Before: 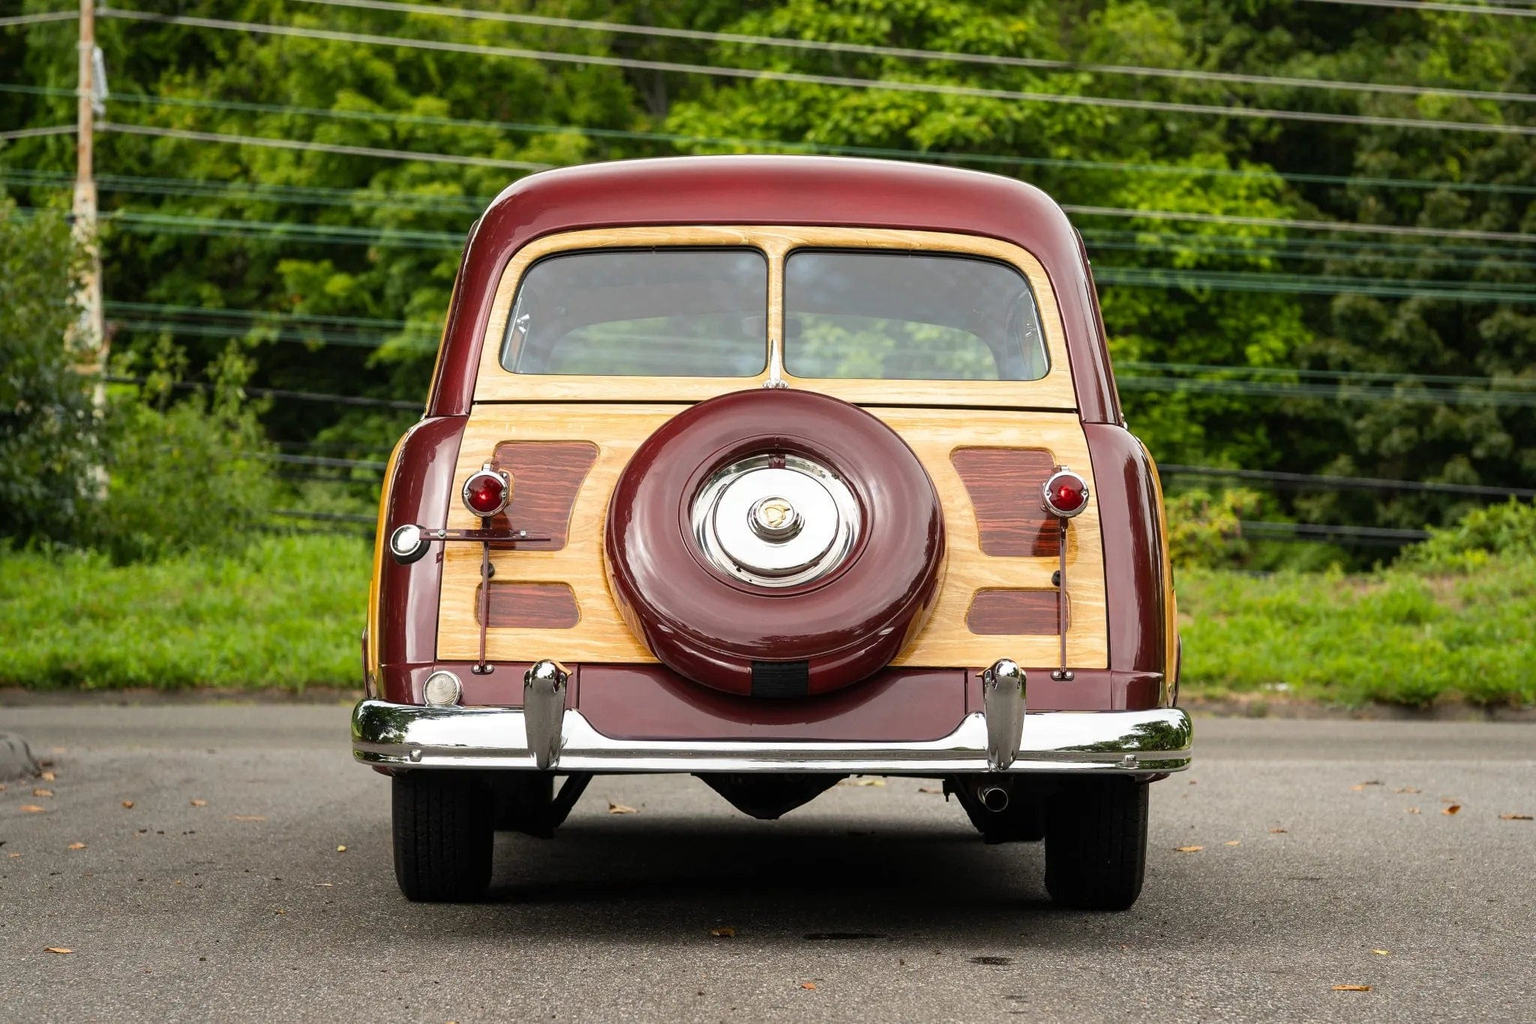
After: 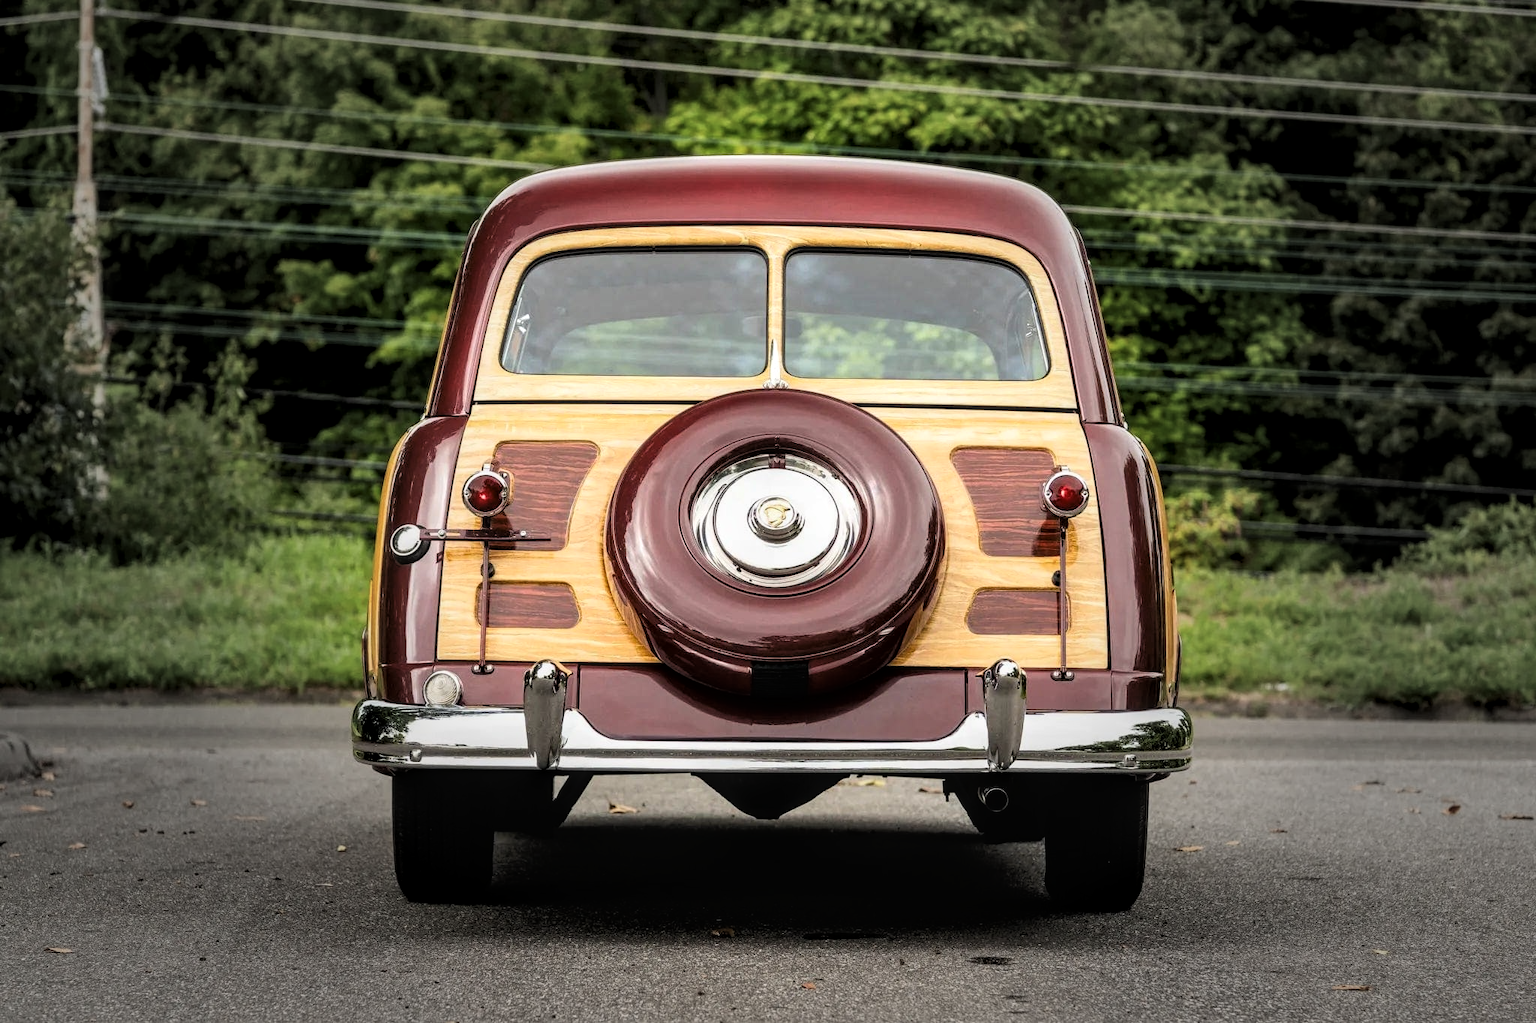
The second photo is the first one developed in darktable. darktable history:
vignetting: fall-off start 40%, fall-off radius 40%
tone curve: curves: ch0 [(0, 0) (0.118, 0.034) (0.182, 0.124) (0.265, 0.214) (0.504, 0.508) (0.783, 0.825) (1, 1)], color space Lab, linked channels, preserve colors none
local contrast: on, module defaults
